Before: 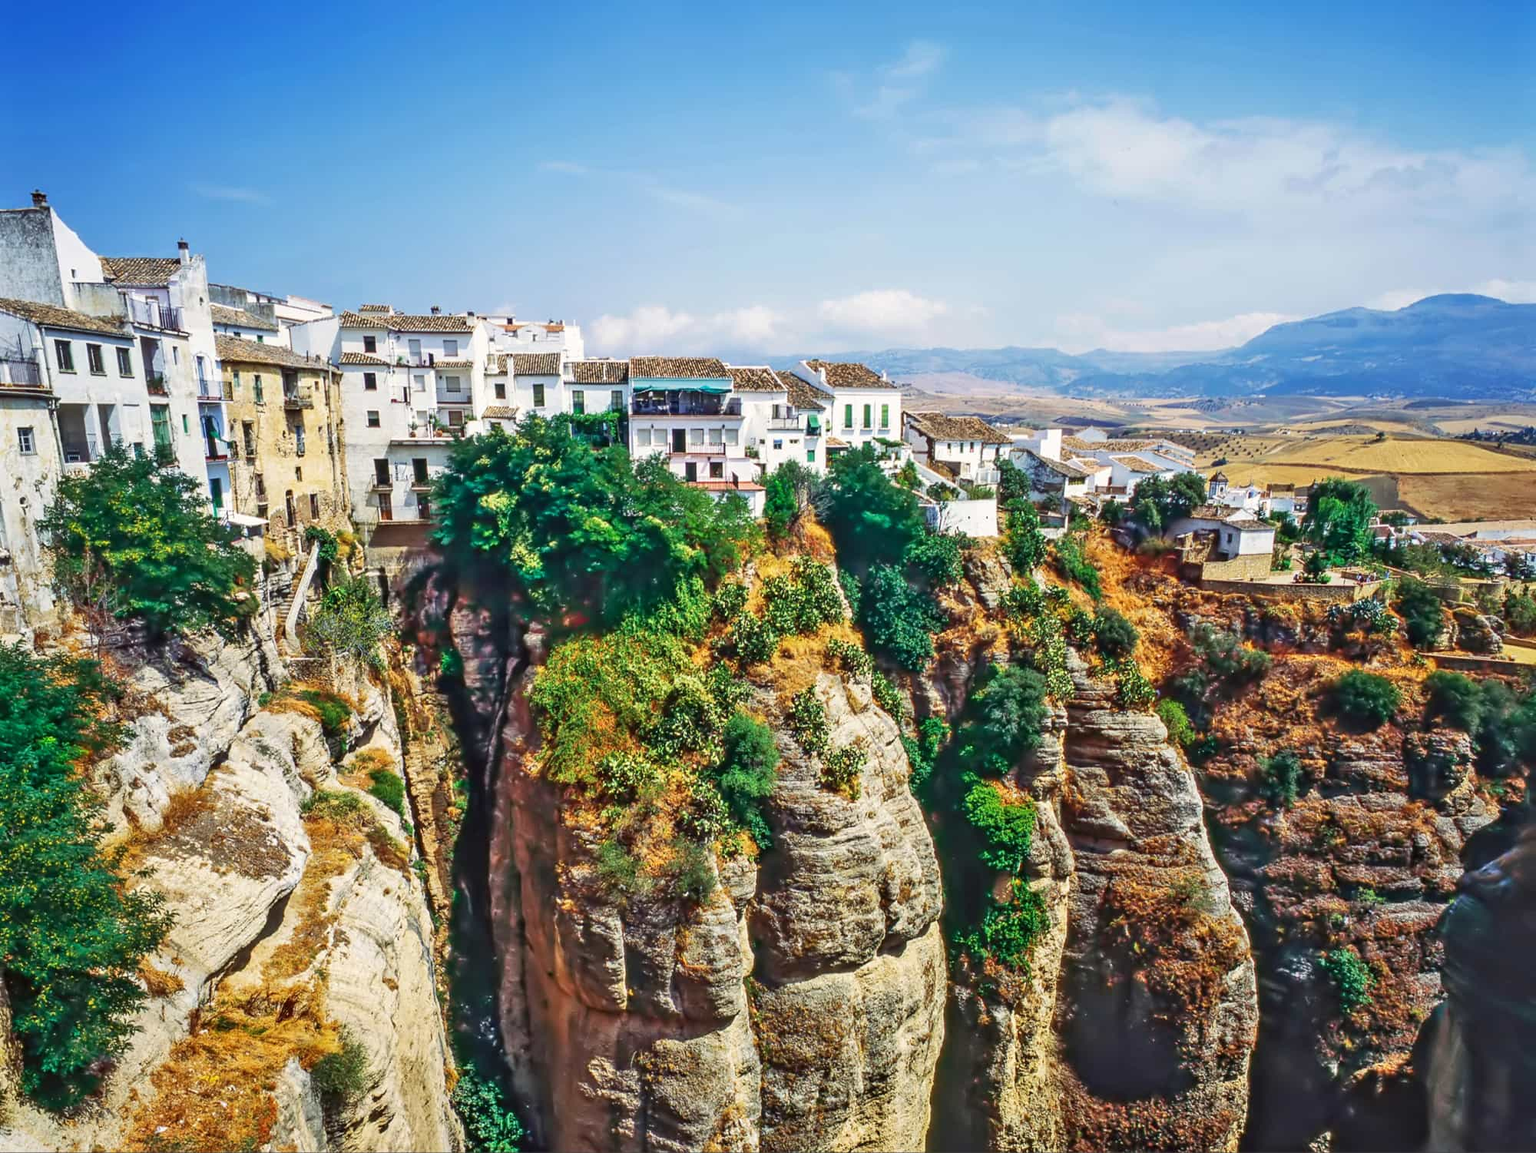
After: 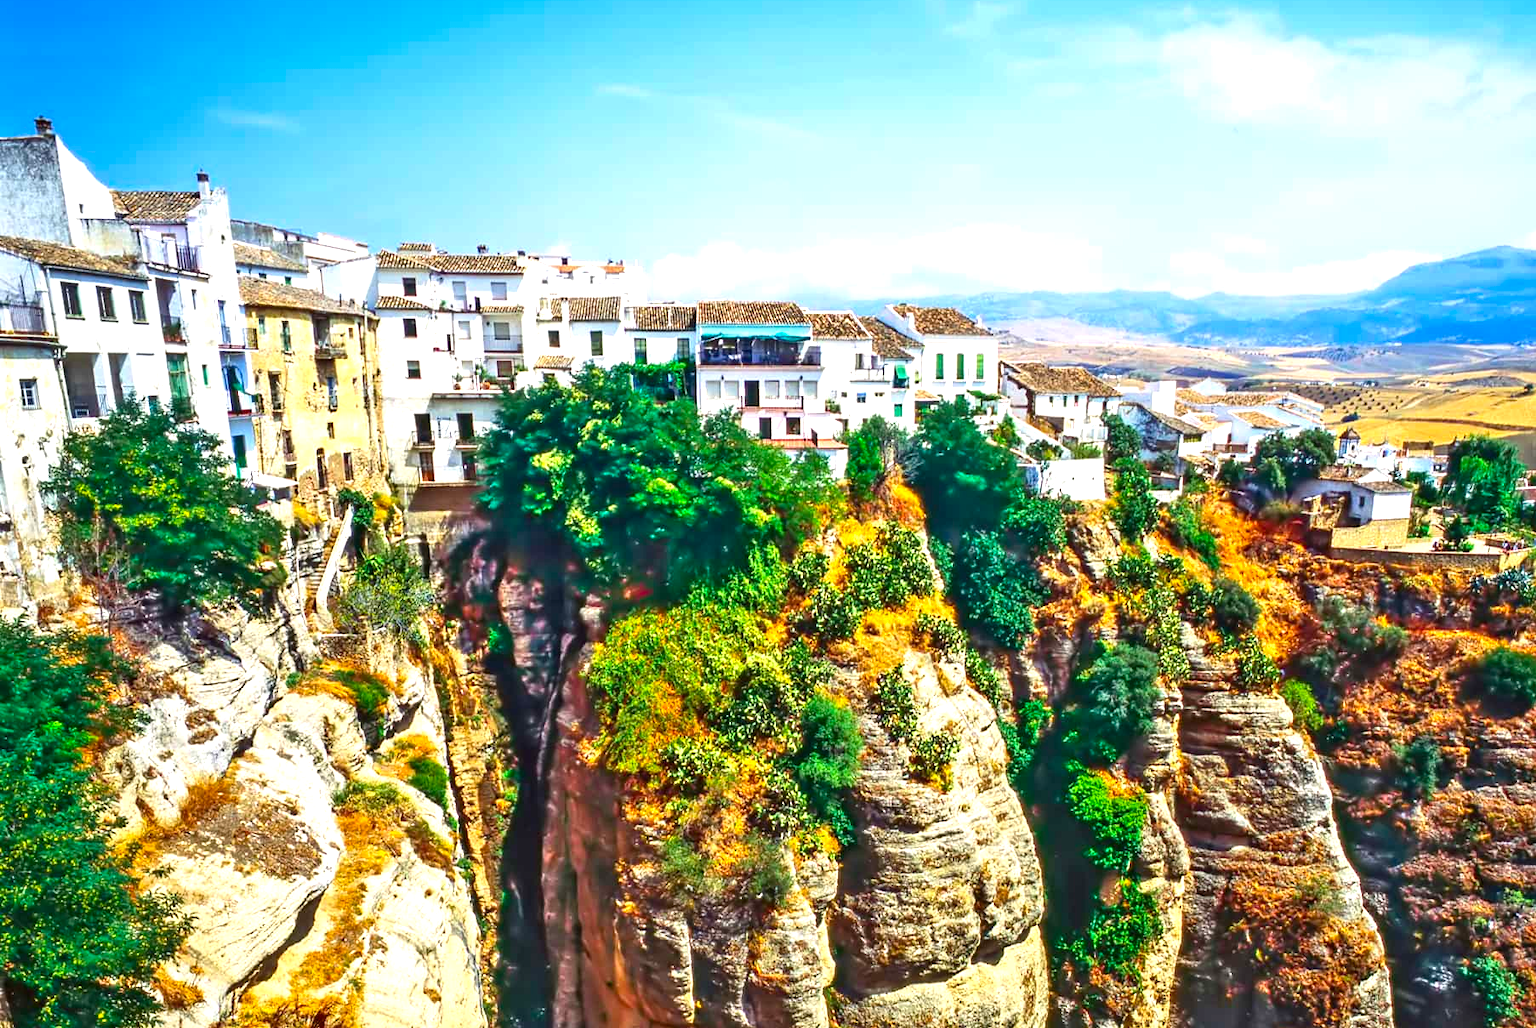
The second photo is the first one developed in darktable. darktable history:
color balance rgb: perceptual saturation grading › global saturation -0.076%, perceptual brilliance grading › global brilliance 20.003%, global vibrance 20%
crop: top 7.428%, right 9.686%, bottom 11.968%
contrast brightness saturation: contrast 0.076, saturation 0.198
